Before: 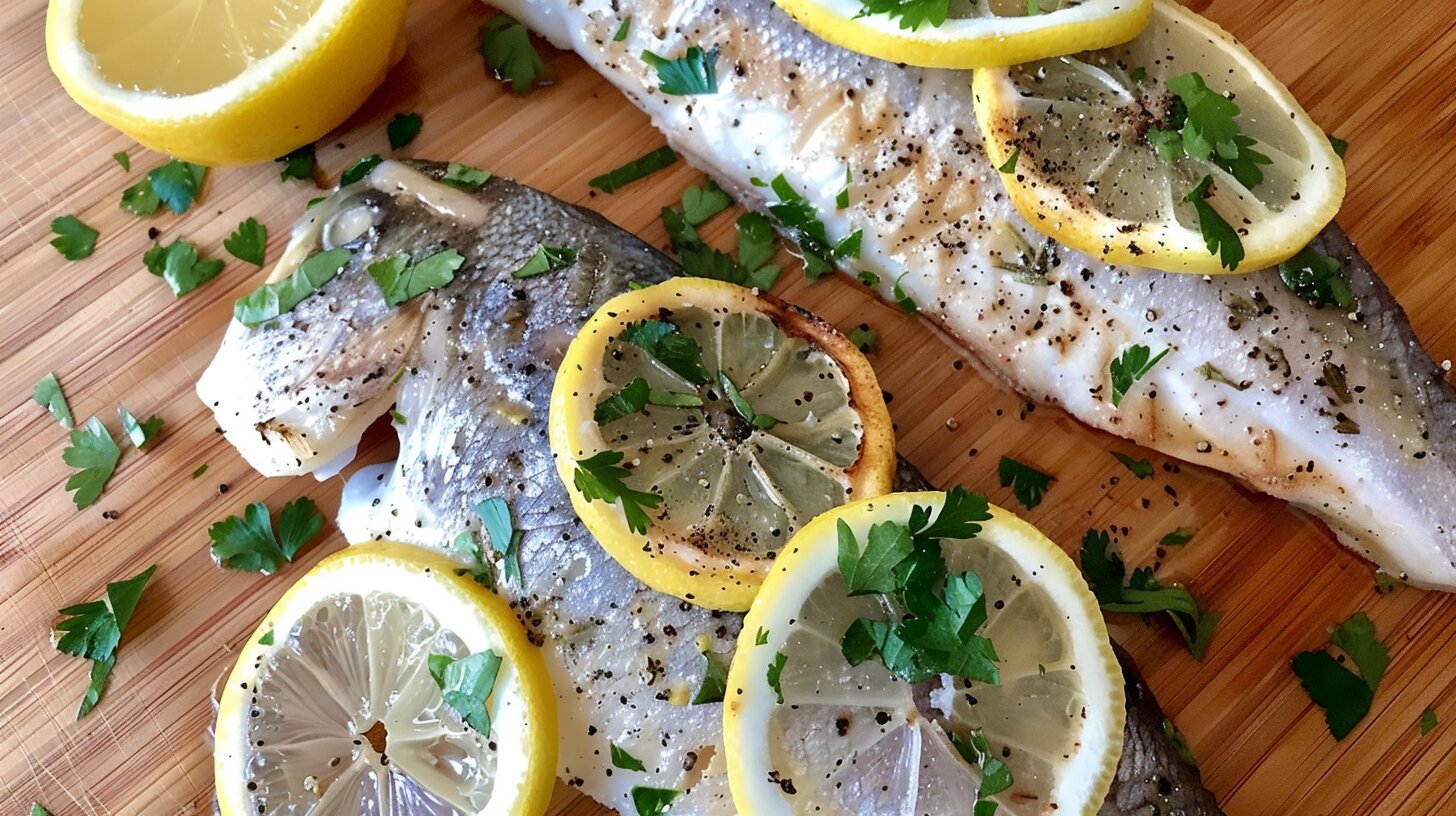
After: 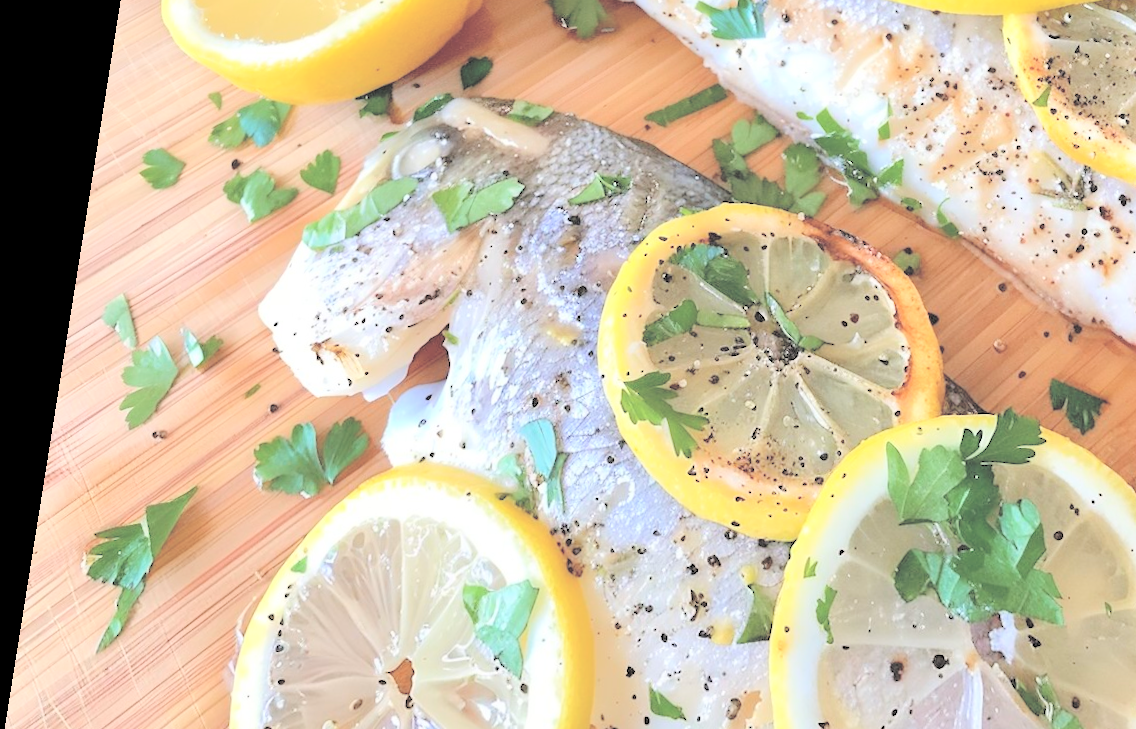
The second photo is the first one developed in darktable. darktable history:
white balance: emerald 1
rotate and perspective: rotation 0.128°, lens shift (vertical) -0.181, lens shift (horizontal) -0.044, shear 0.001, automatic cropping off
crop: top 5.803%, right 27.864%, bottom 5.804%
contrast brightness saturation: brightness 1
